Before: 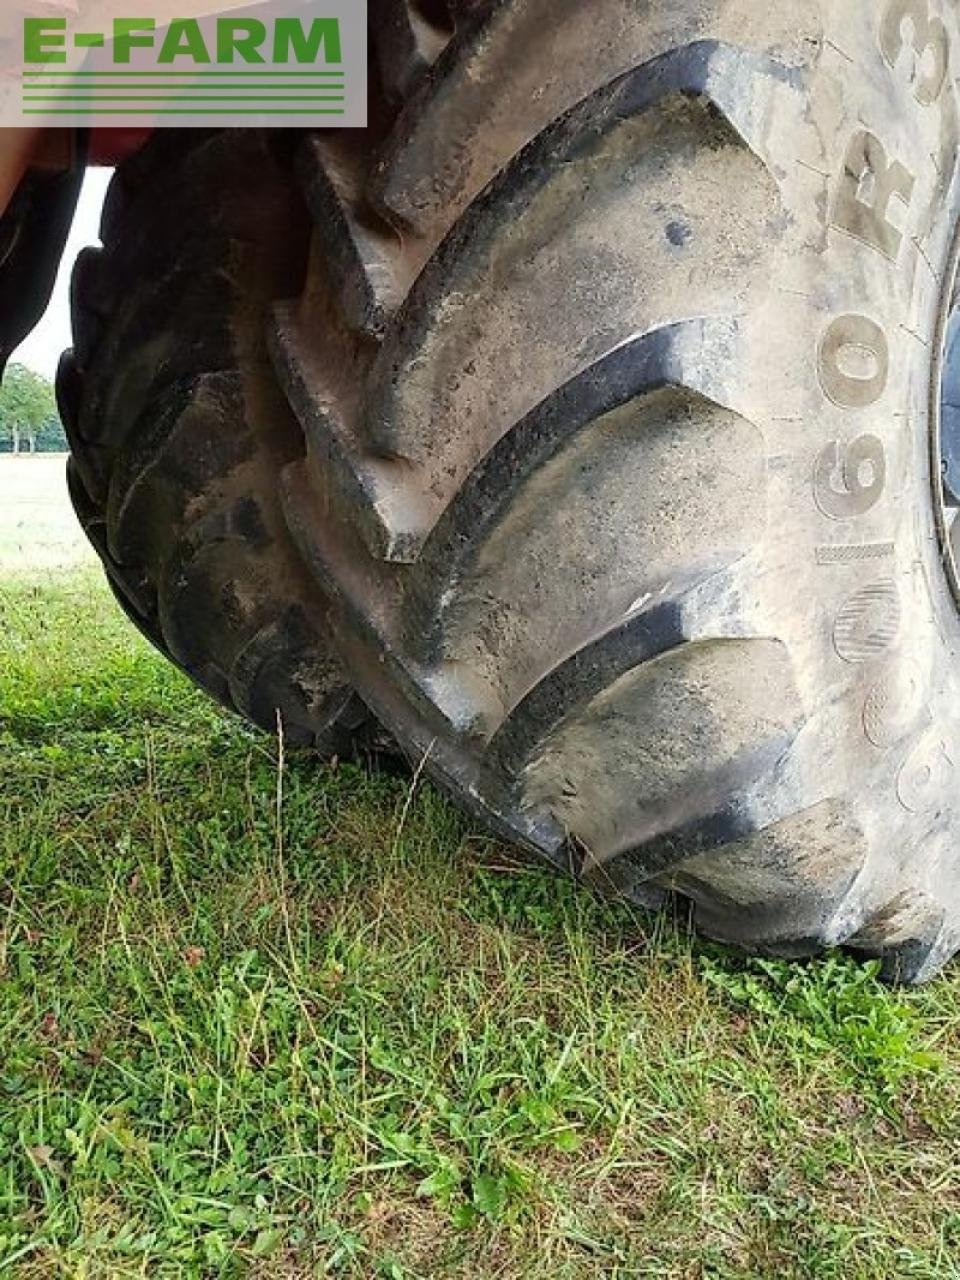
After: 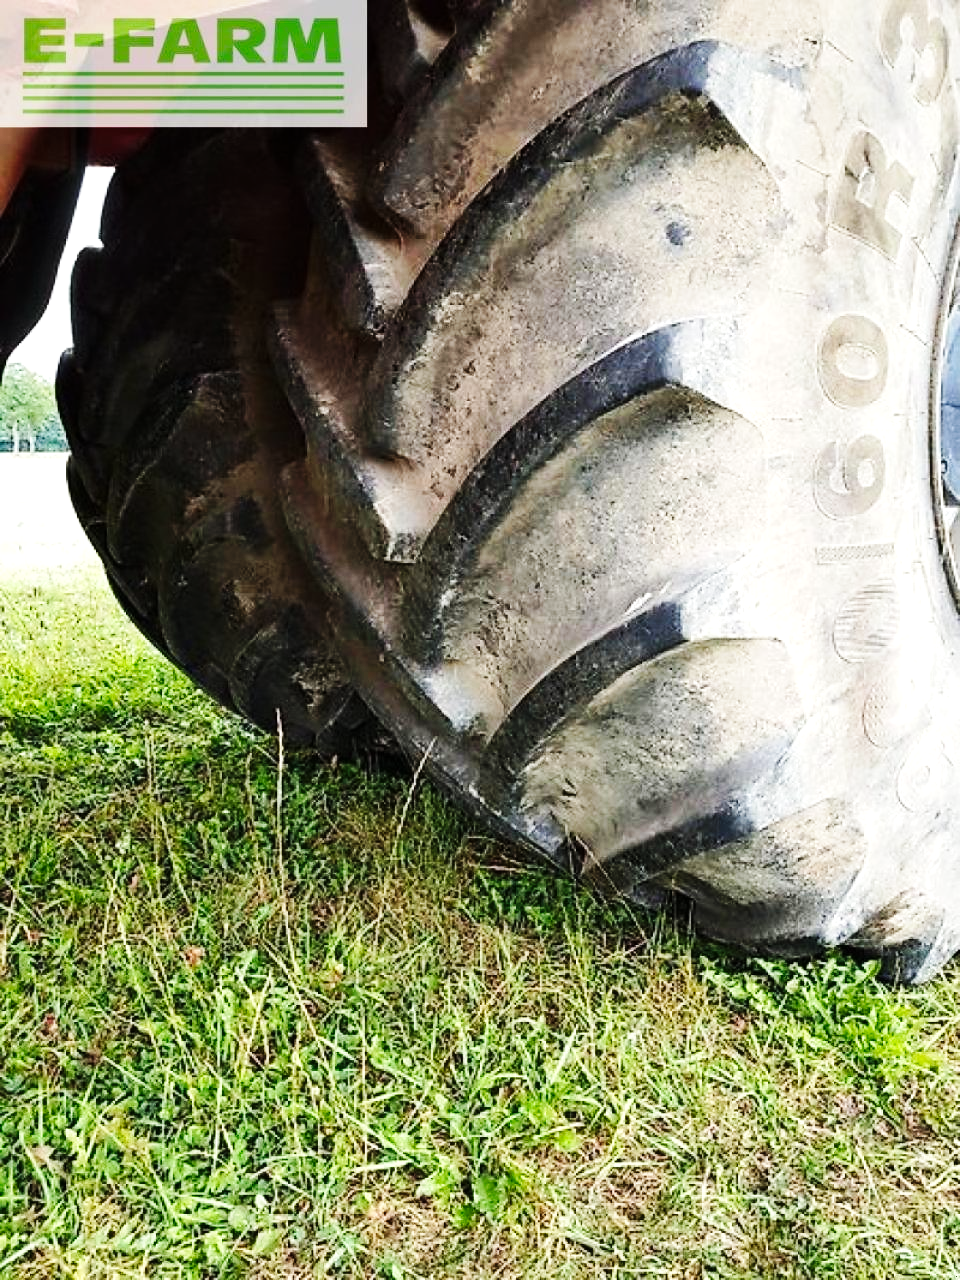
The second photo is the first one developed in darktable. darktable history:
tone equalizer: -8 EV -0.395 EV, -7 EV -0.367 EV, -6 EV -0.299 EV, -5 EV -0.233 EV, -3 EV 0.234 EV, -2 EV 0.314 EV, -1 EV 0.393 EV, +0 EV 0.406 EV, edges refinement/feathering 500, mask exposure compensation -1.57 EV, preserve details no
base curve: curves: ch0 [(0, 0) (0.032, 0.025) (0.121, 0.166) (0.206, 0.329) (0.605, 0.79) (1, 1)], preserve colors none
